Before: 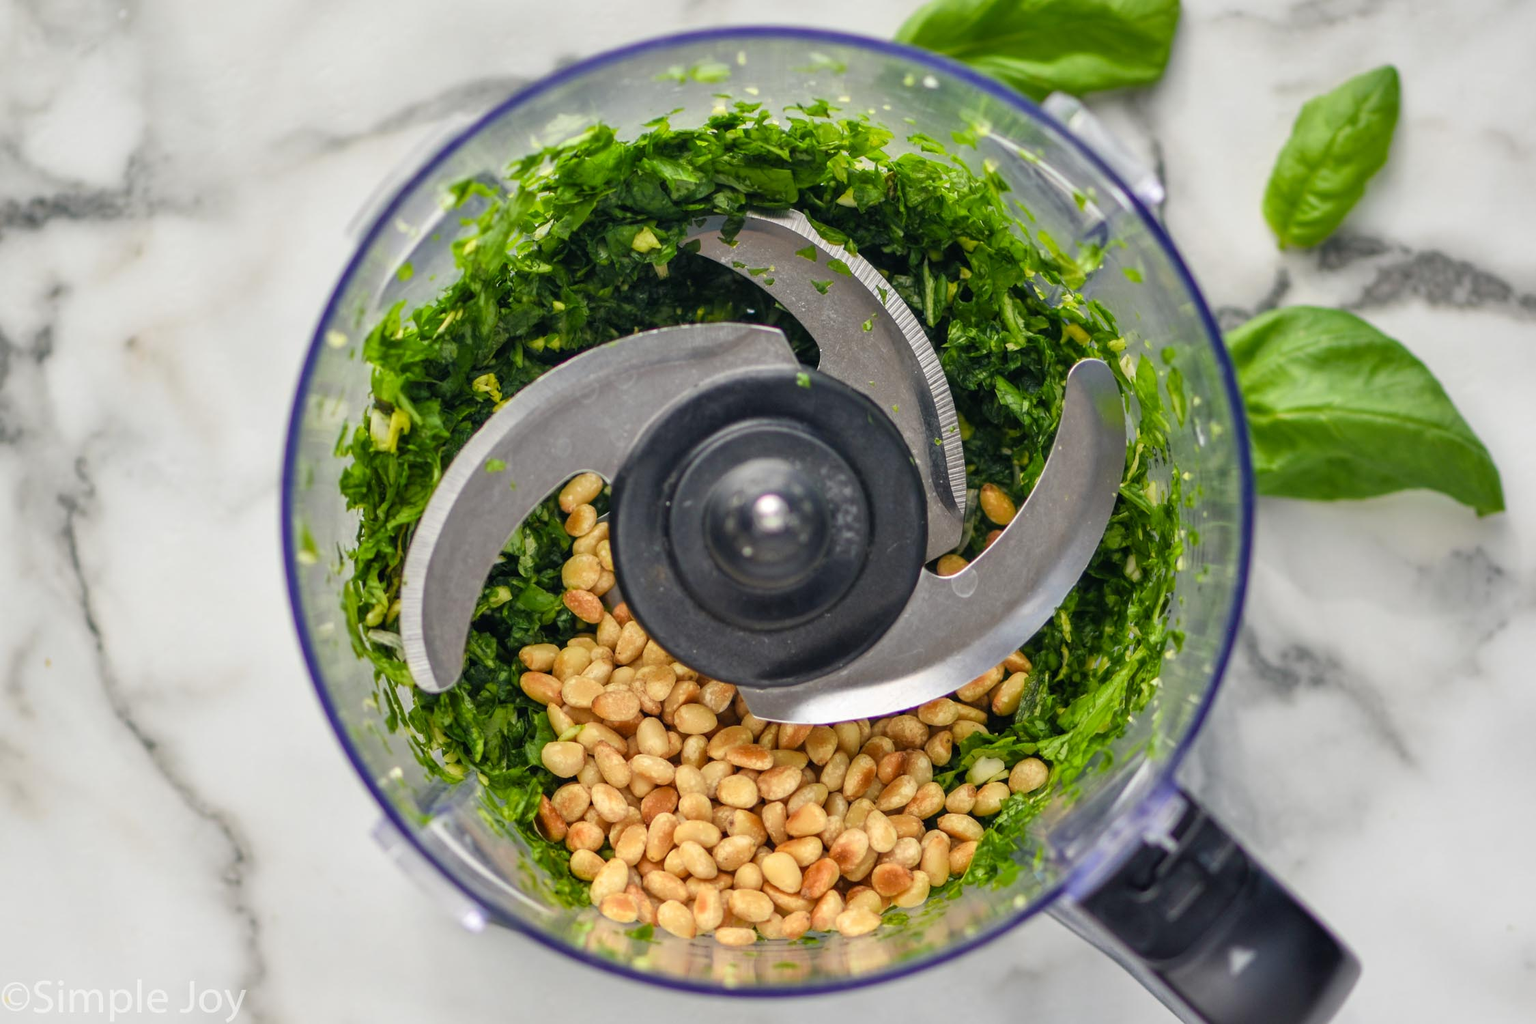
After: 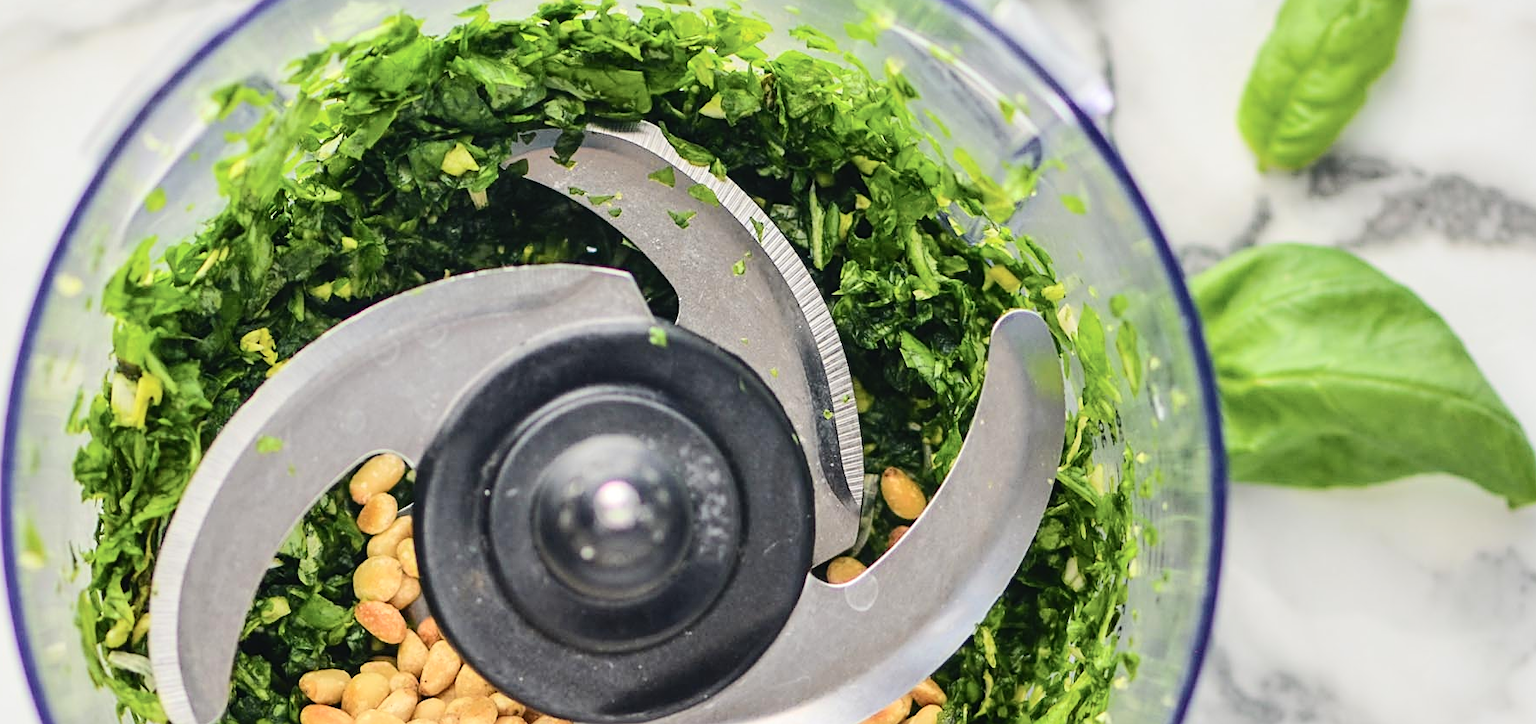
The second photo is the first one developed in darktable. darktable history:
tone curve: curves: ch0 [(0, 0.026) (0.146, 0.158) (0.272, 0.34) (0.453, 0.627) (0.687, 0.829) (1, 1)], color space Lab, independent channels, preserve colors none
sharpen: on, module defaults
crop: left 18.379%, top 11.073%, right 2.341%, bottom 32.839%
